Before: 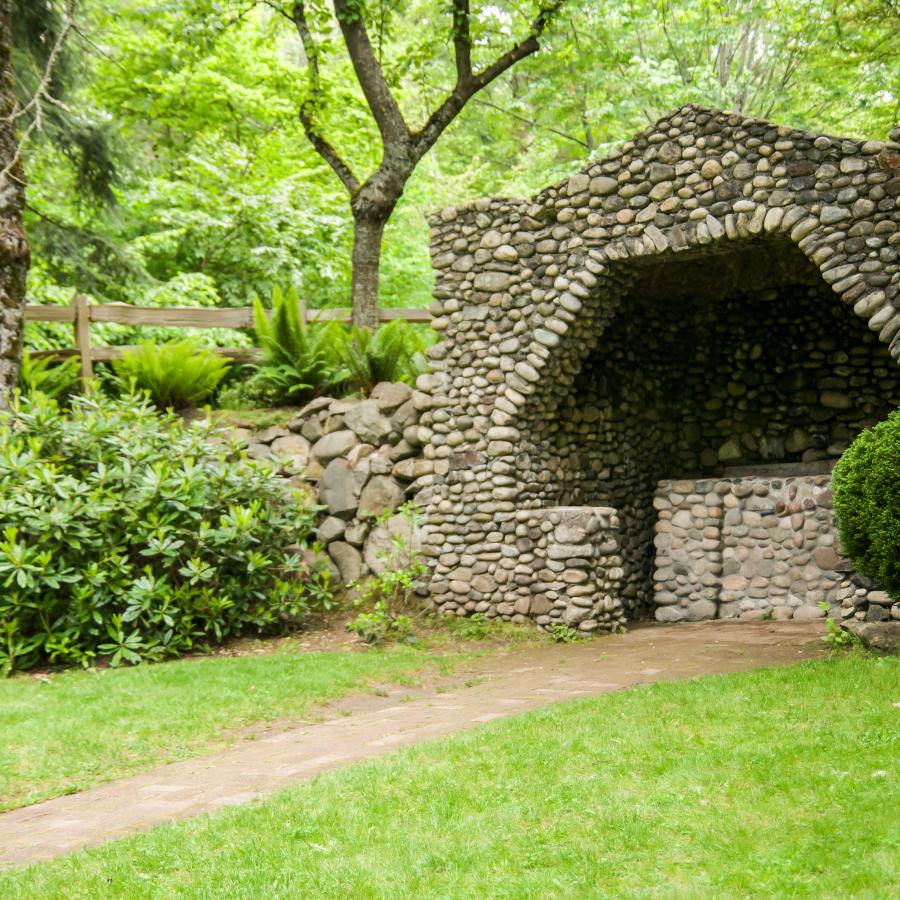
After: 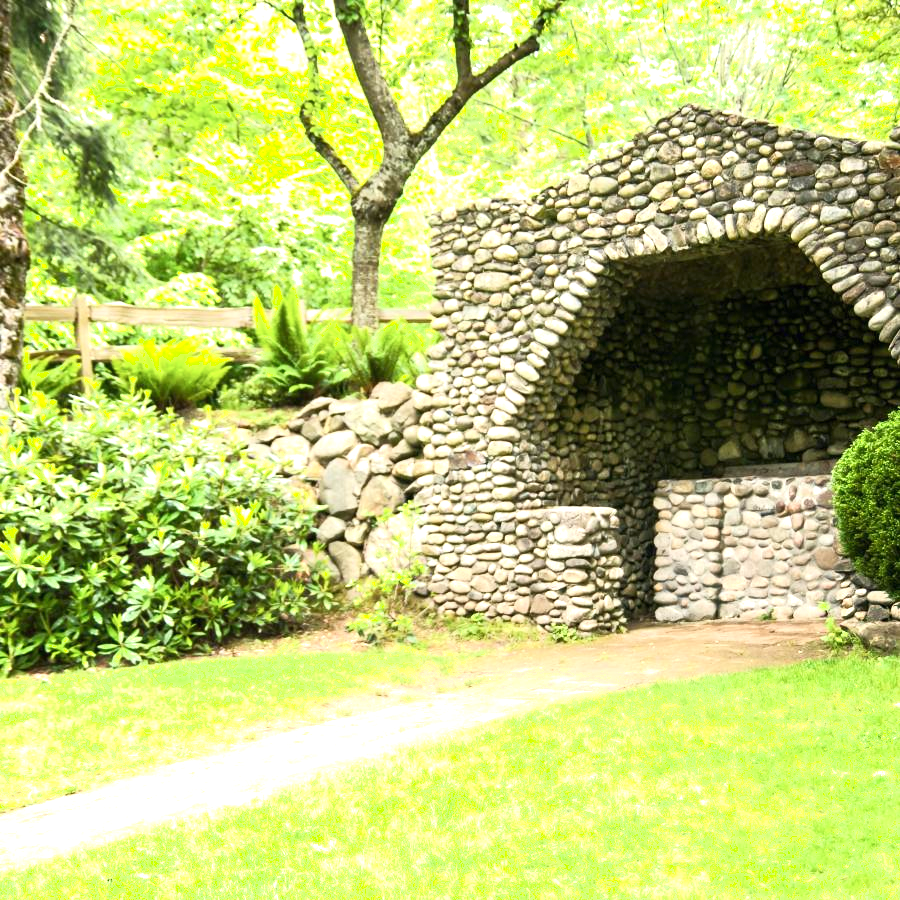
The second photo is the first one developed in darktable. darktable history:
shadows and highlights: shadows 0, highlights 40
exposure: black level correction 0, exposure 1 EV, compensate exposure bias true, compensate highlight preservation false
